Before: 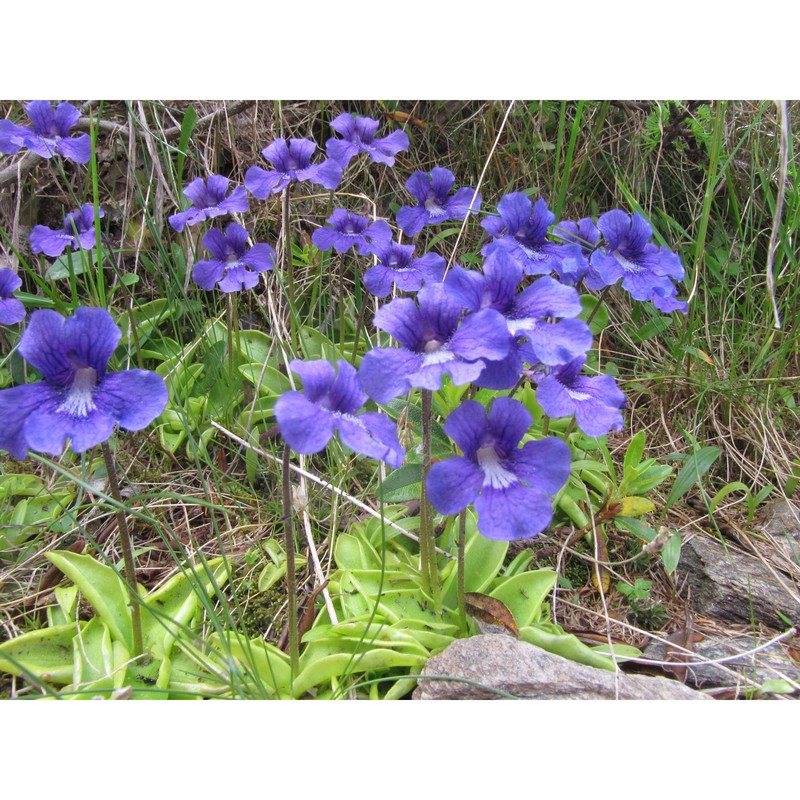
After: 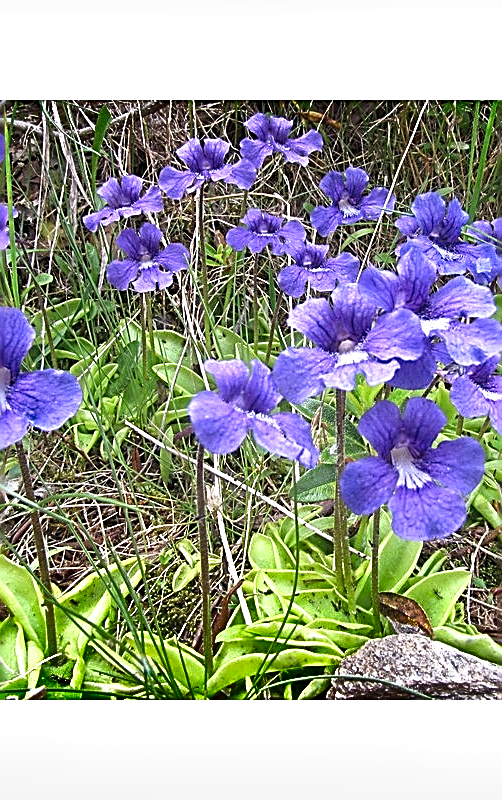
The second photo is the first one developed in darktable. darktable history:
sharpen: amount 1.988
exposure: black level correction 0.001, exposure 0.499 EV, compensate highlight preservation false
crop: left 10.813%, right 26.433%
shadows and highlights: shadows 30.66, highlights -62.77, soften with gaussian
